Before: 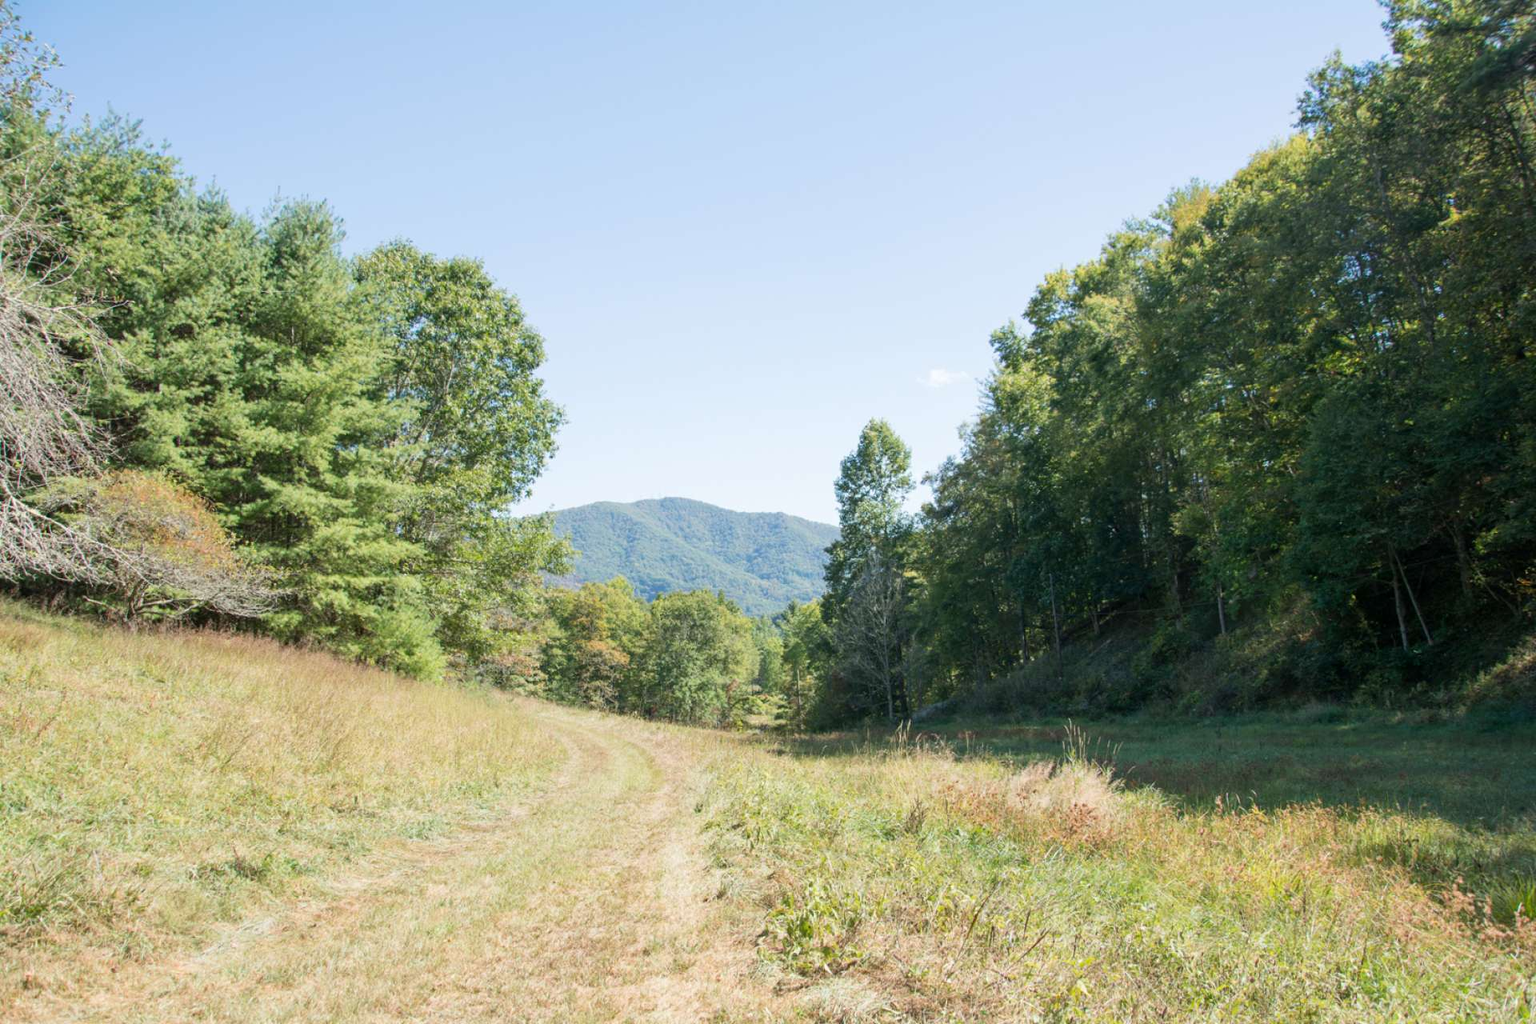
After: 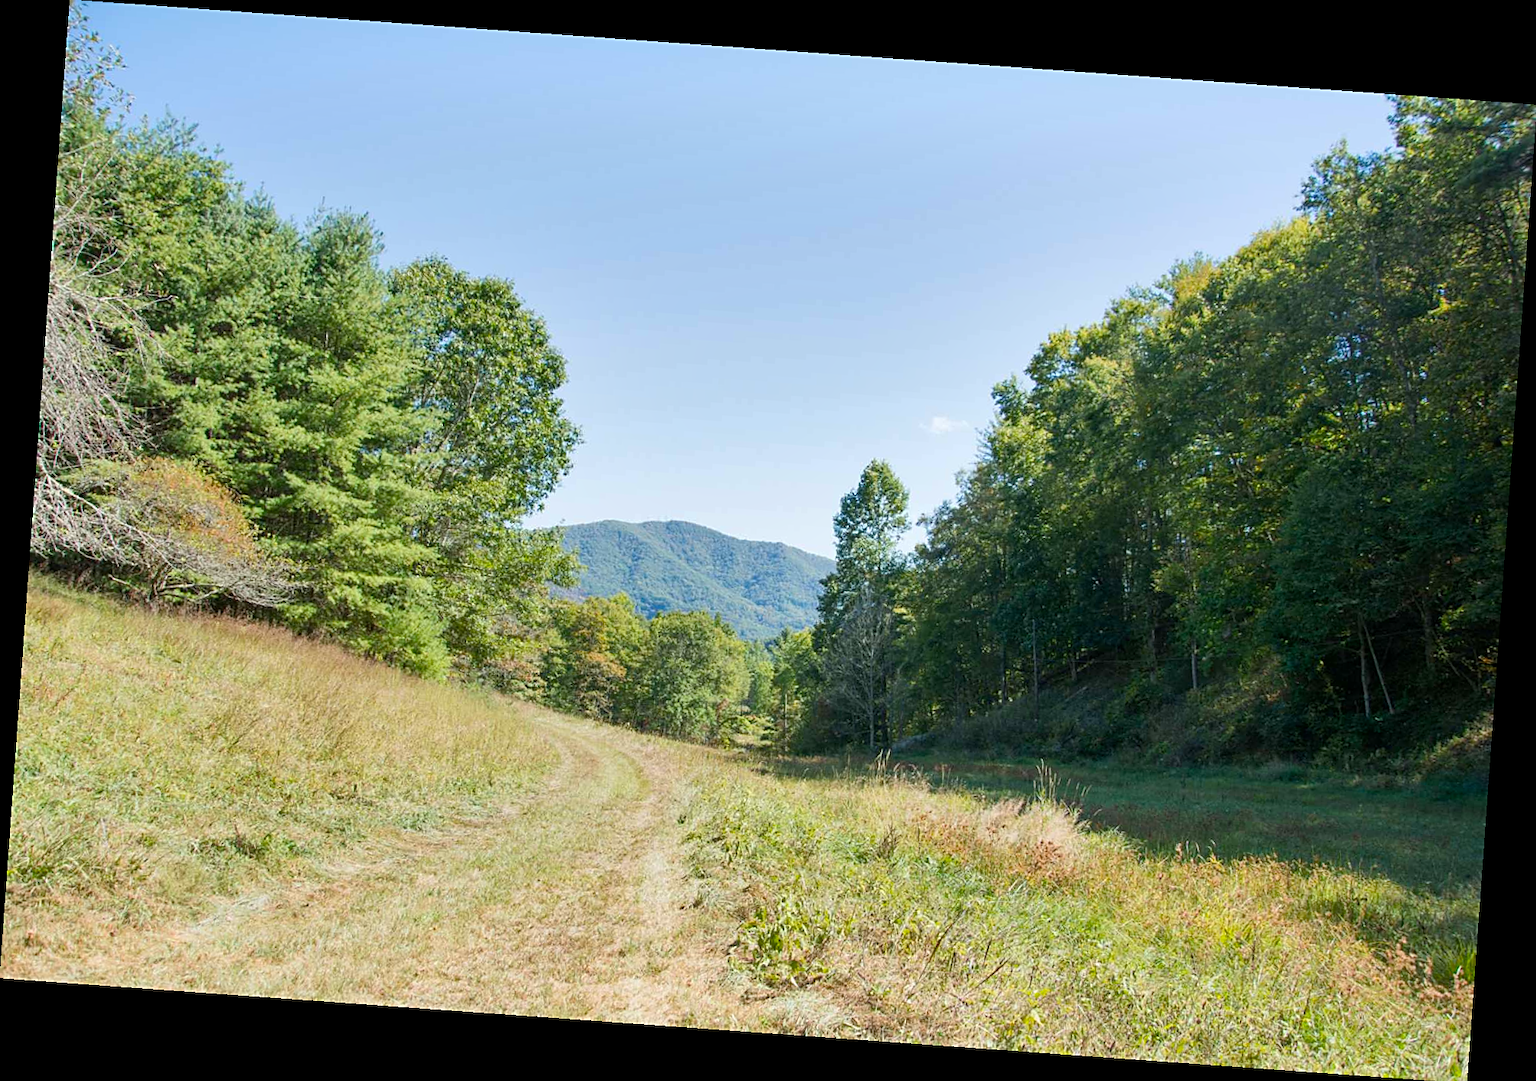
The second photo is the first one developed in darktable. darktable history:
shadows and highlights: shadows 5, soften with gaussian
rotate and perspective: rotation 4.1°, automatic cropping off
color balance rgb: linear chroma grading › shadows -8%, linear chroma grading › global chroma 10%, perceptual saturation grading › global saturation 2%, perceptual saturation grading › highlights -2%, perceptual saturation grading › mid-tones 4%, perceptual saturation grading › shadows 8%, perceptual brilliance grading › global brilliance 2%, perceptual brilliance grading › highlights -4%, global vibrance 16%, saturation formula JzAzBz (2021)
sharpen: on, module defaults
white balance: red 0.986, blue 1.01
